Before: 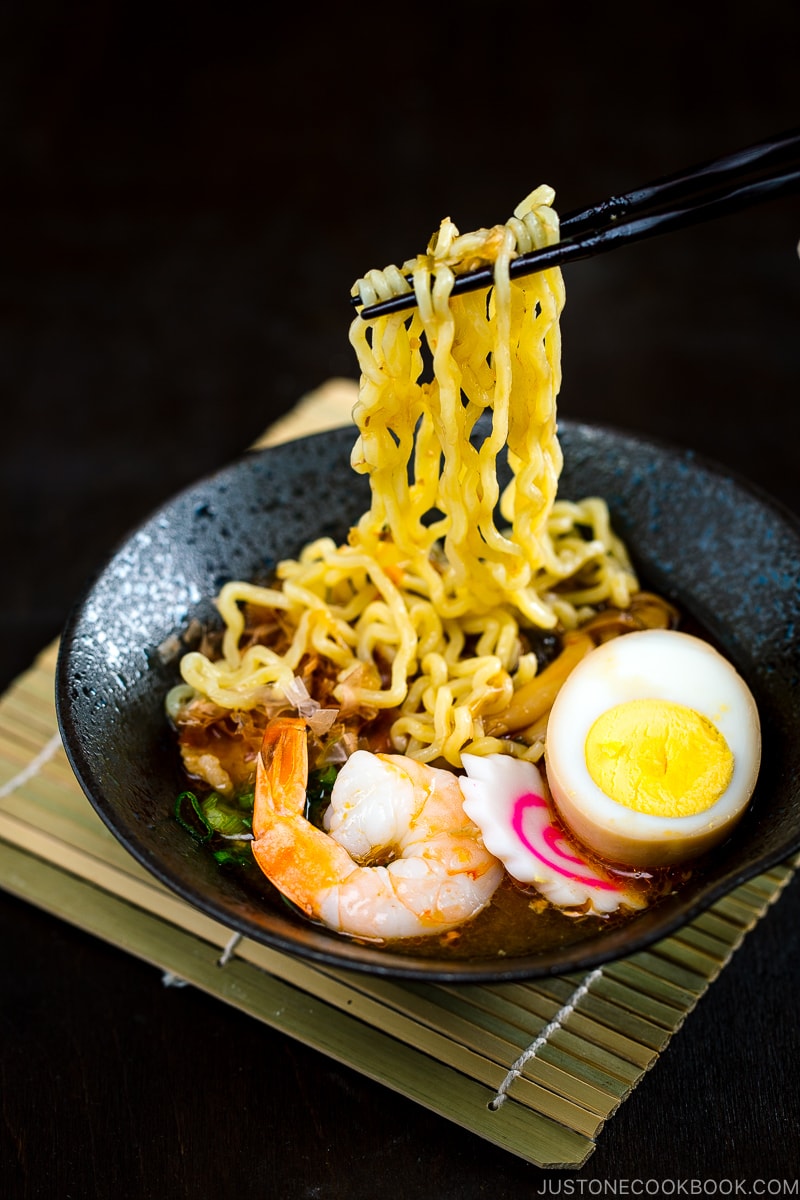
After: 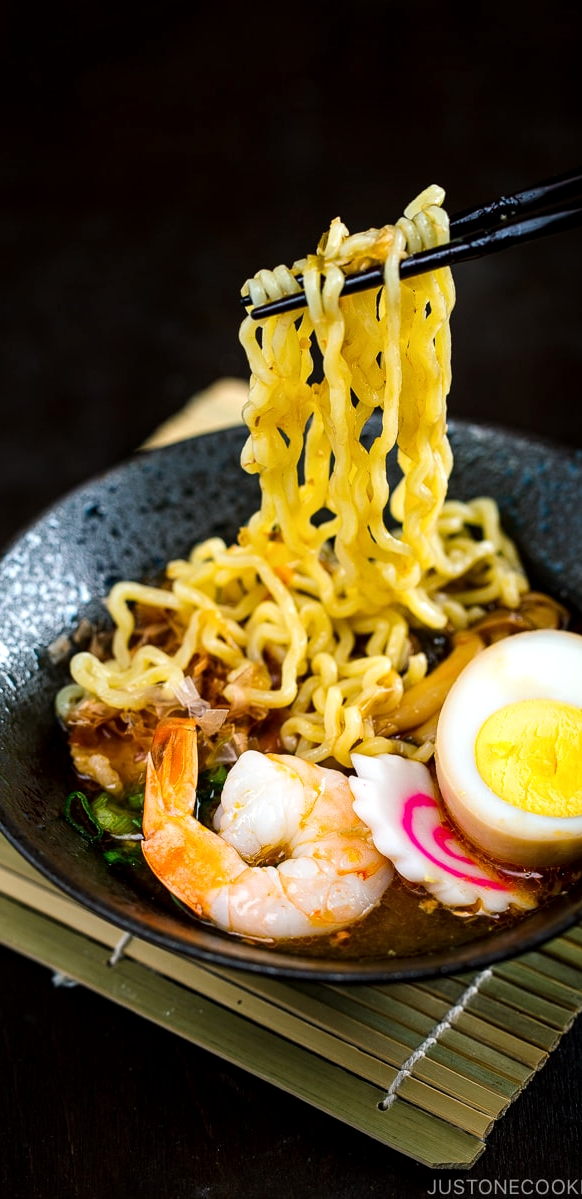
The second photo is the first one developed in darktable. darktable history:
local contrast: highlights 101%, shadows 99%, detail 119%, midtone range 0.2
crop: left 13.817%, right 13.375%
